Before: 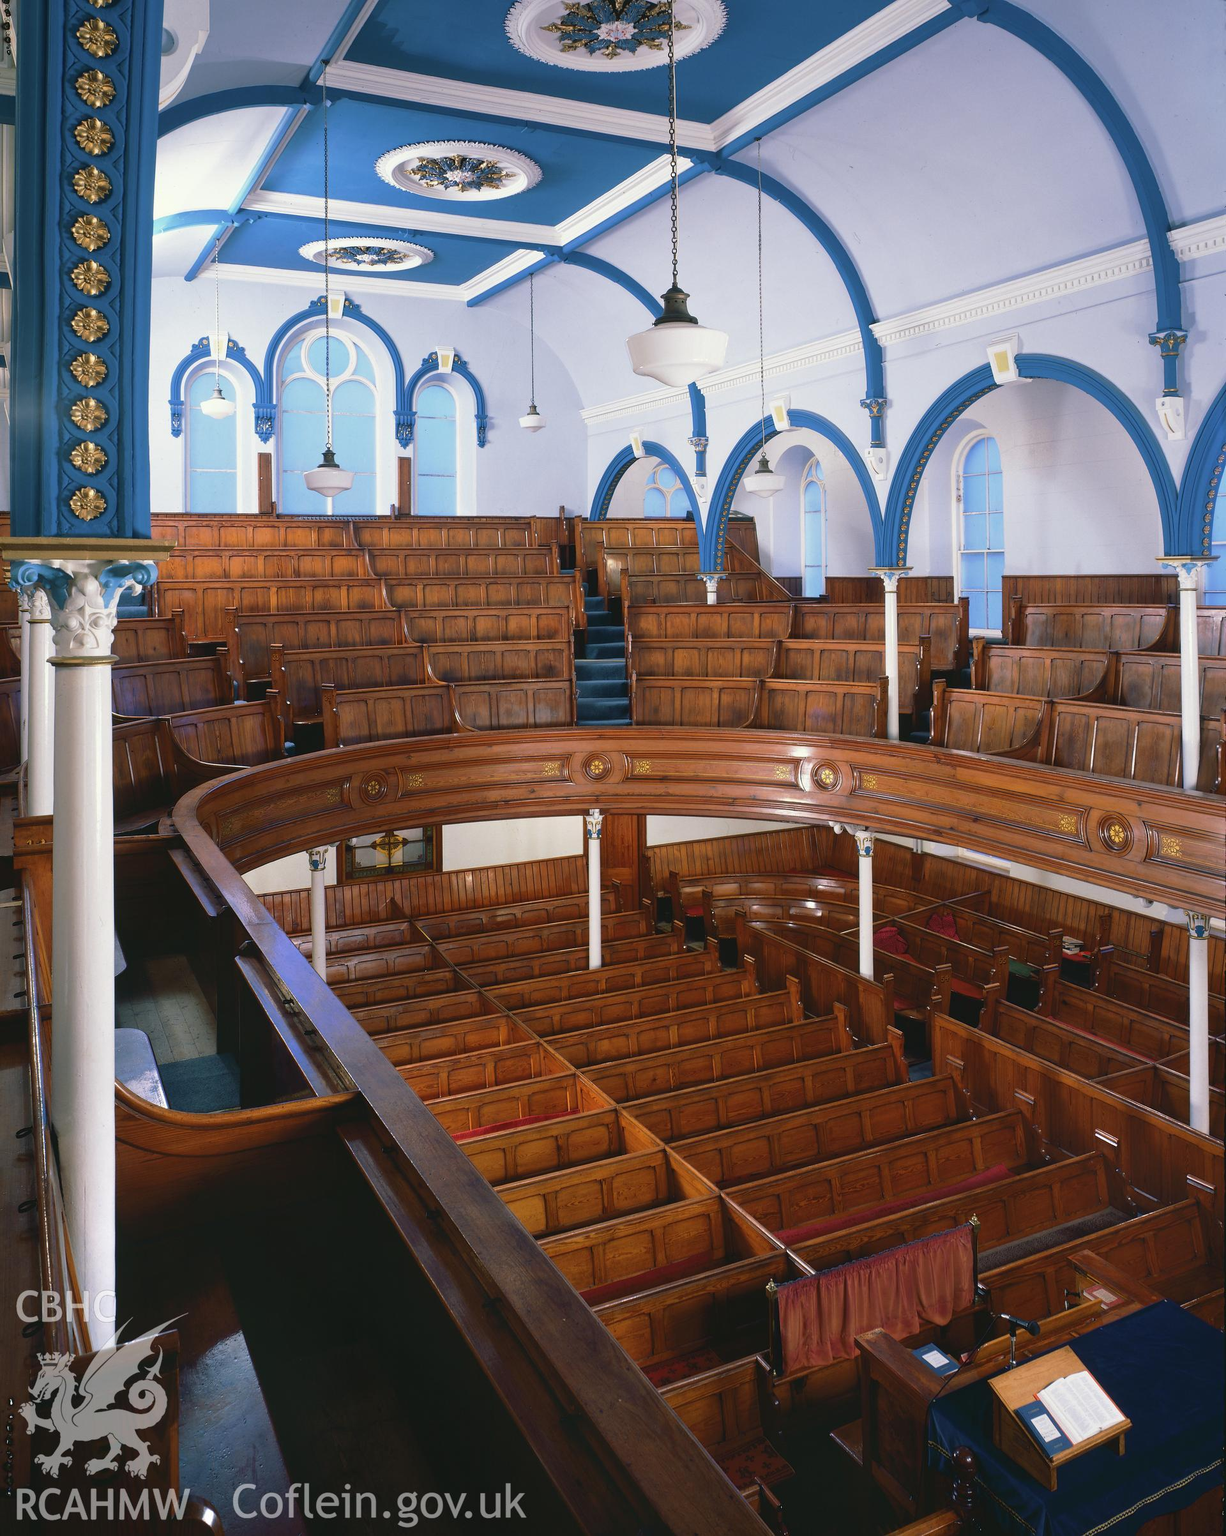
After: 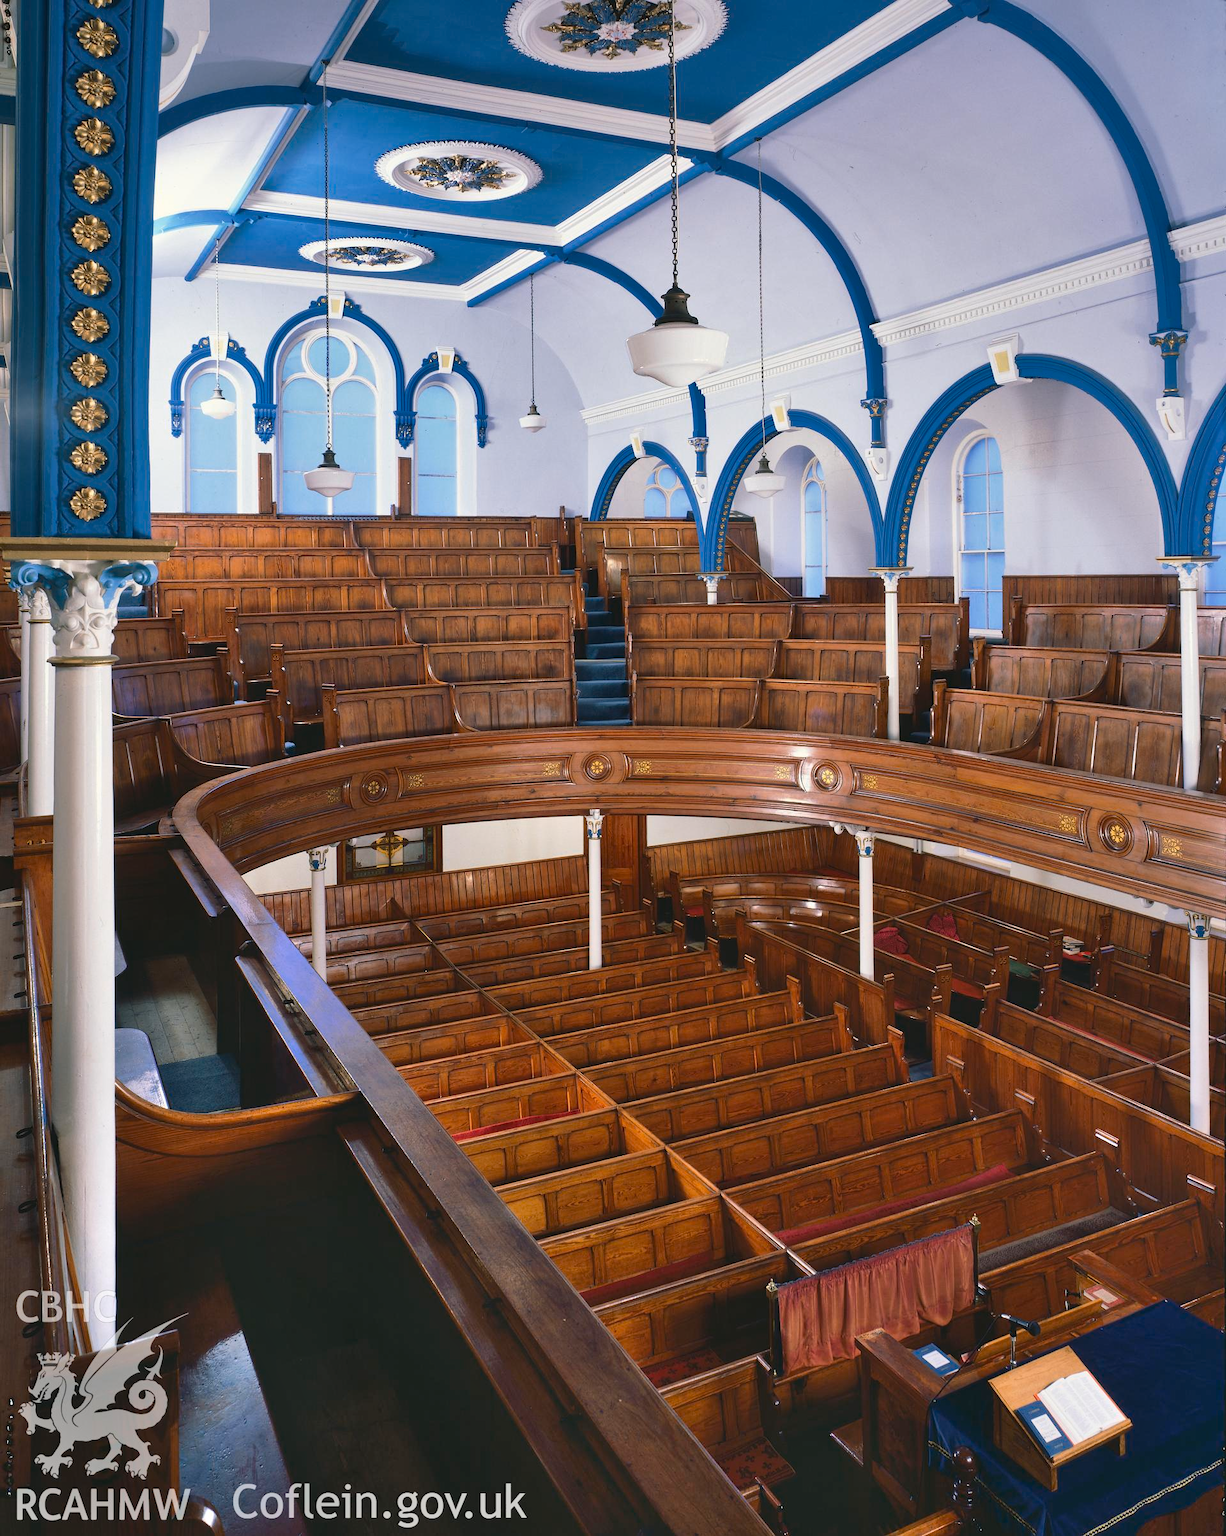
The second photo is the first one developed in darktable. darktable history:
contrast brightness saturation: contrast 0.1, brightness 0.015, saturation 0.016
shadows and highlights: soften with gaussian
